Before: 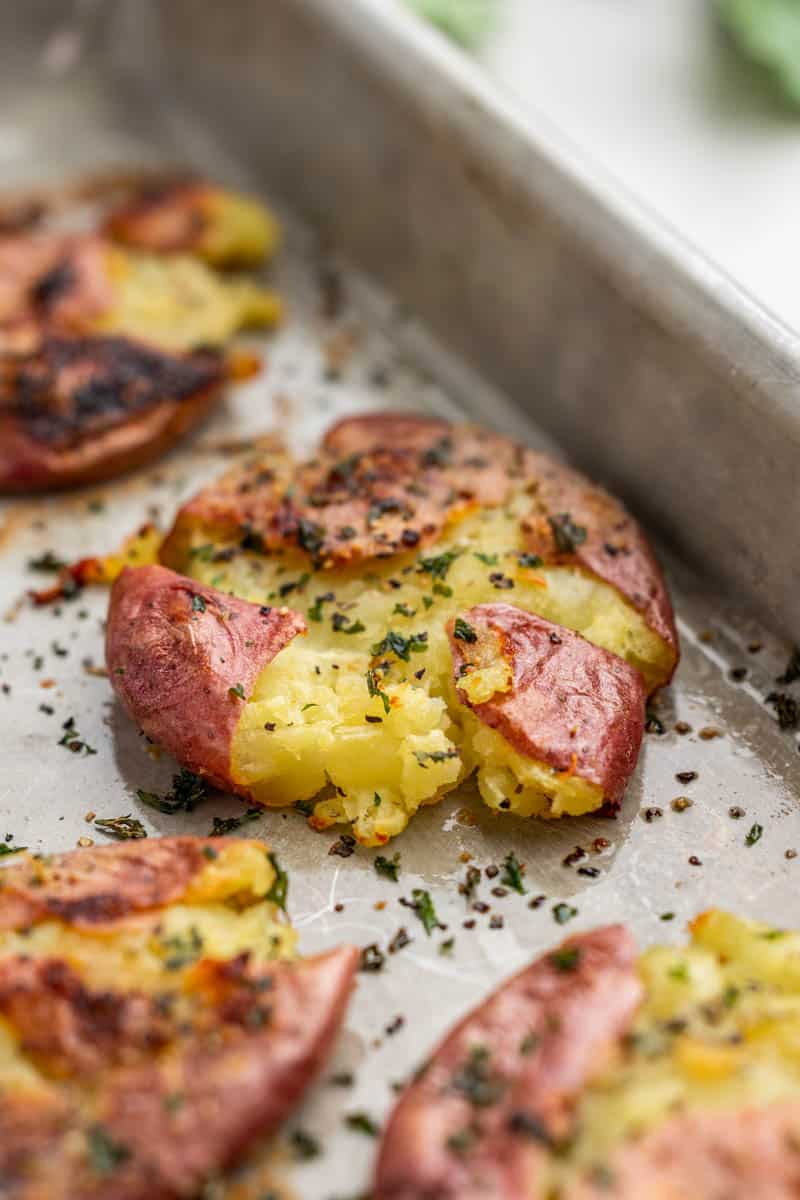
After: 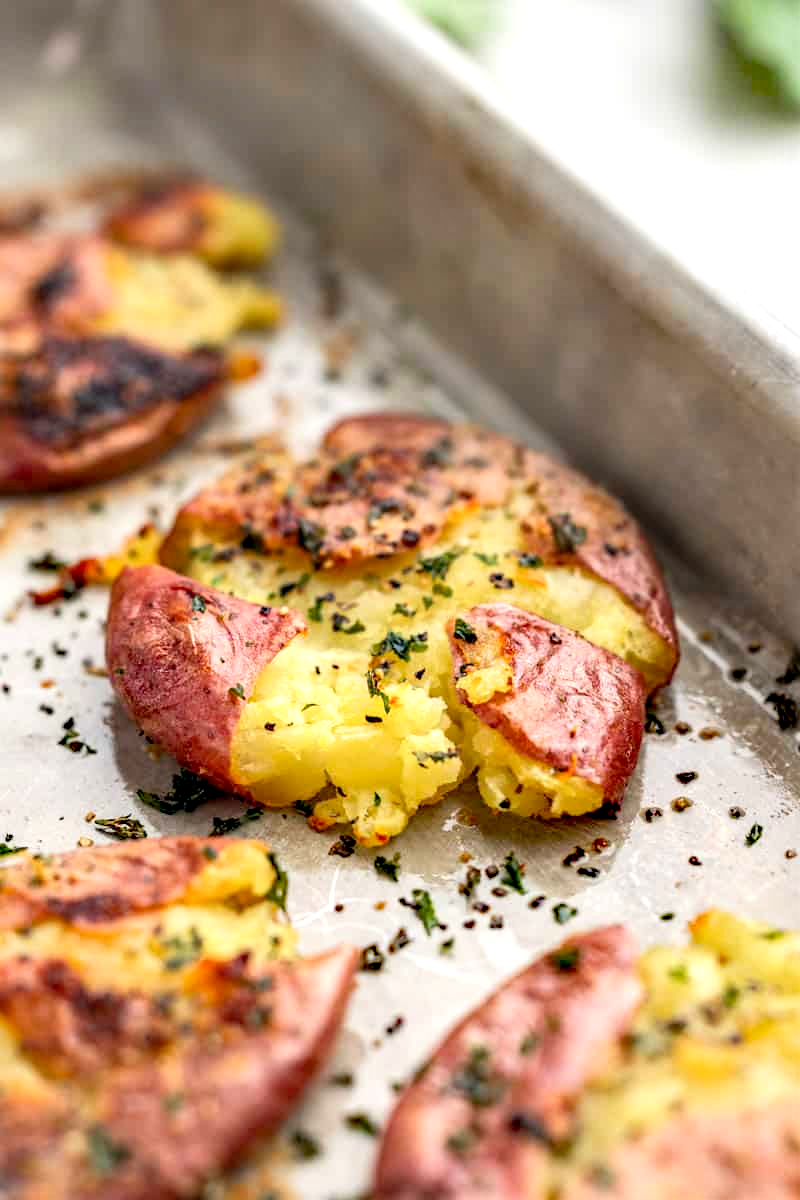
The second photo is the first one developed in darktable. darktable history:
base curve: fusion 1, preserve colors none
